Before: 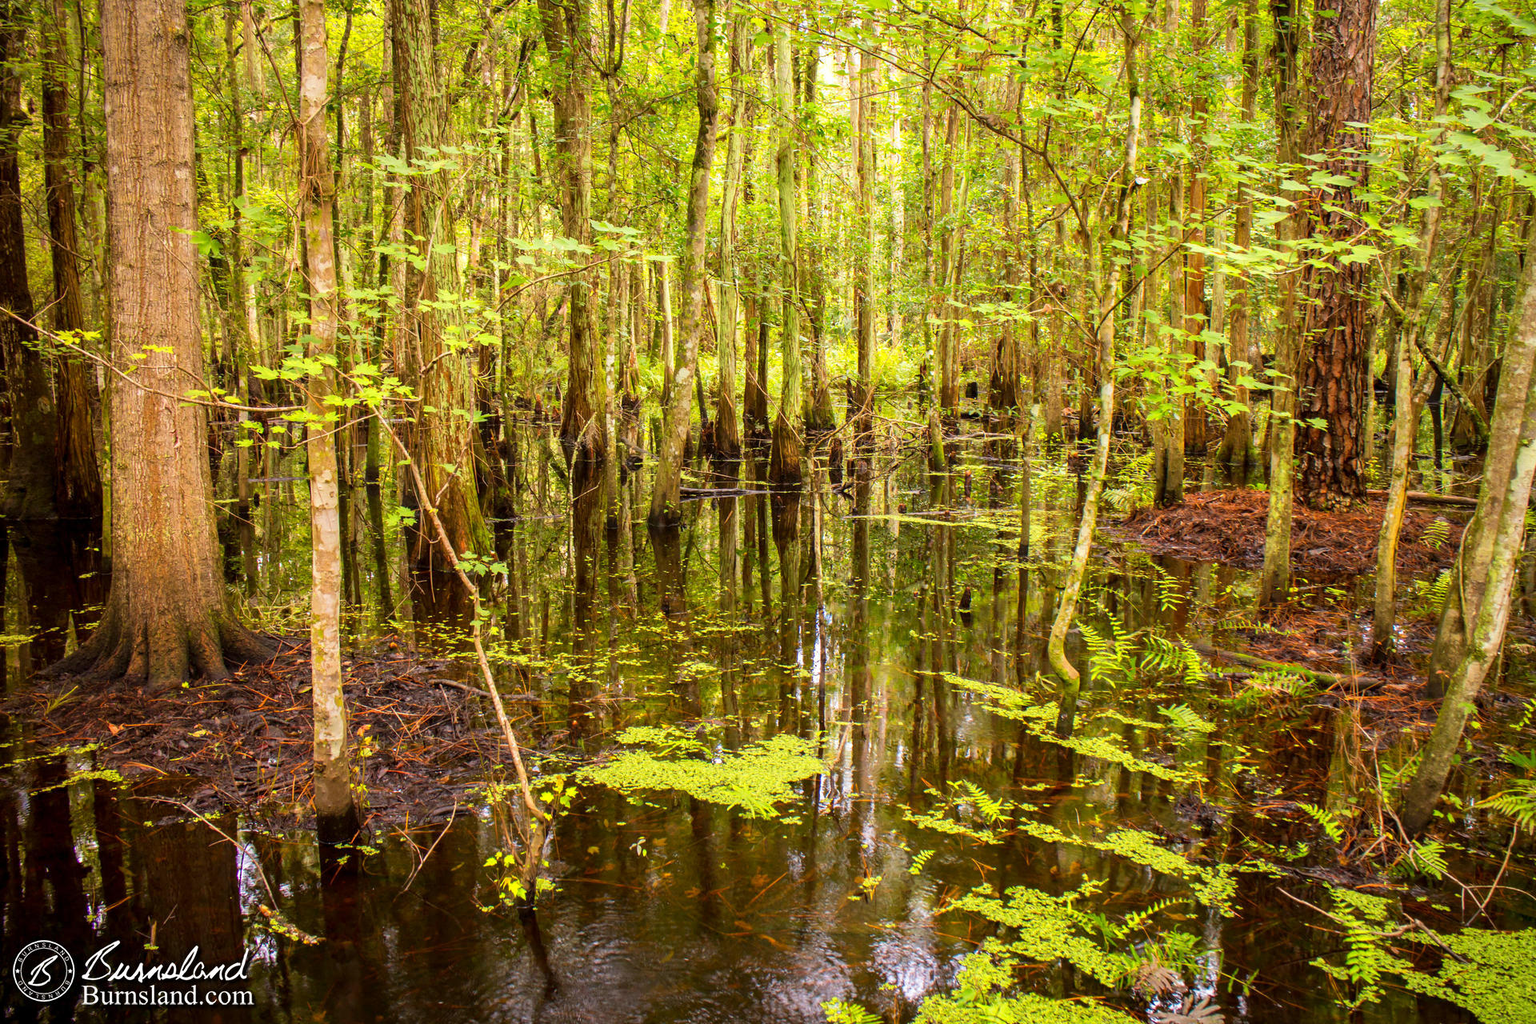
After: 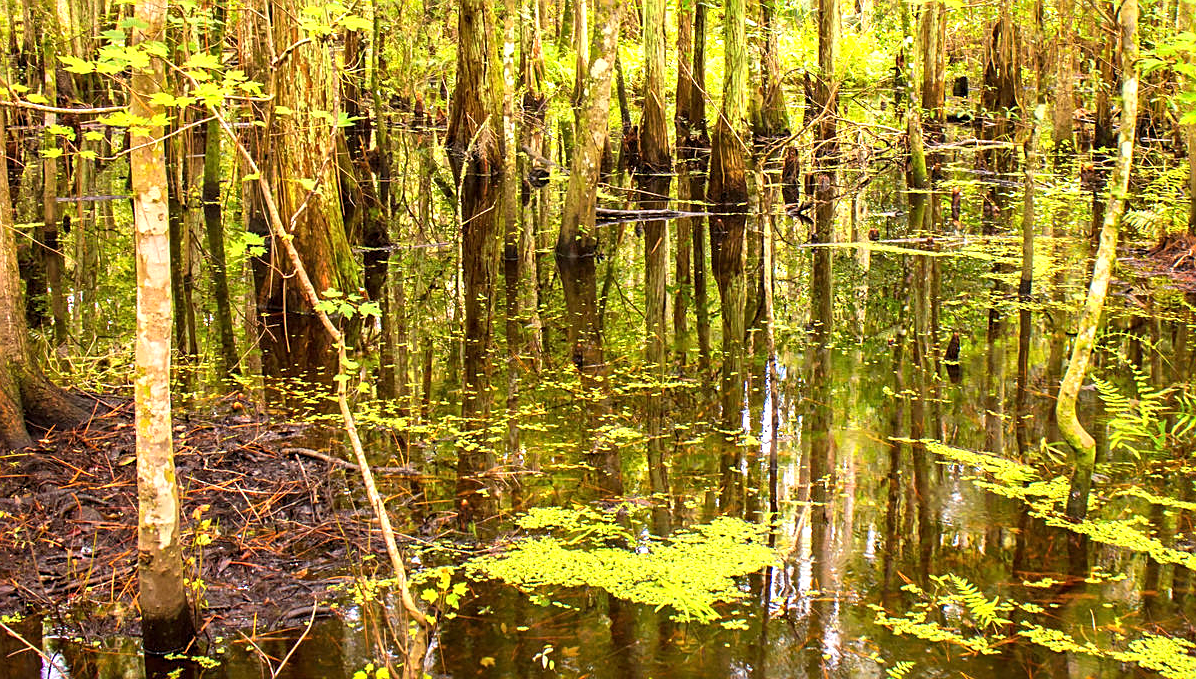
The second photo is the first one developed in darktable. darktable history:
crop: left 13.259%, top 31.348%, right 24.421%, bottom 15.592%
levels: mode automatic, levels [0.073, 0.497, 0.972]
sharpen: on, module defaults
exposure: exposure 0.58 EV, compensate highlight preservation false
